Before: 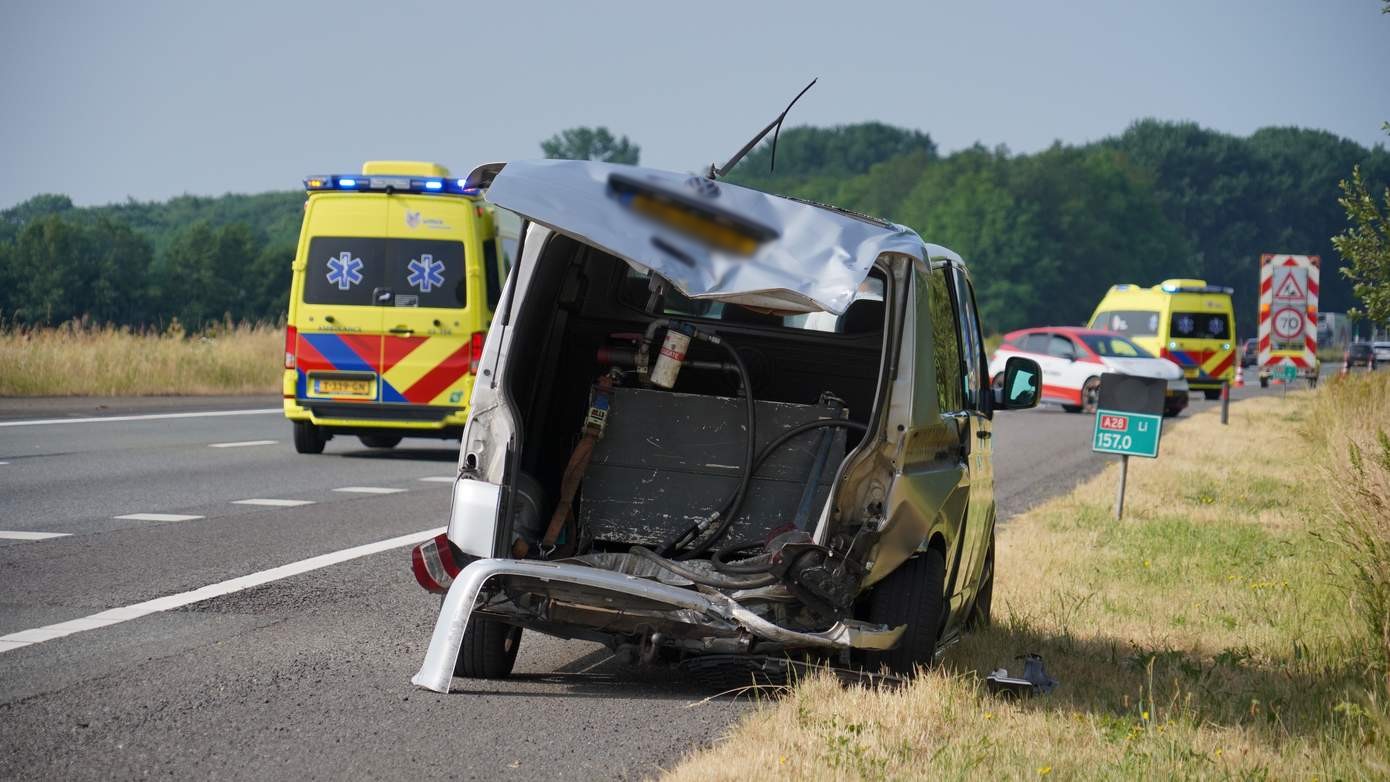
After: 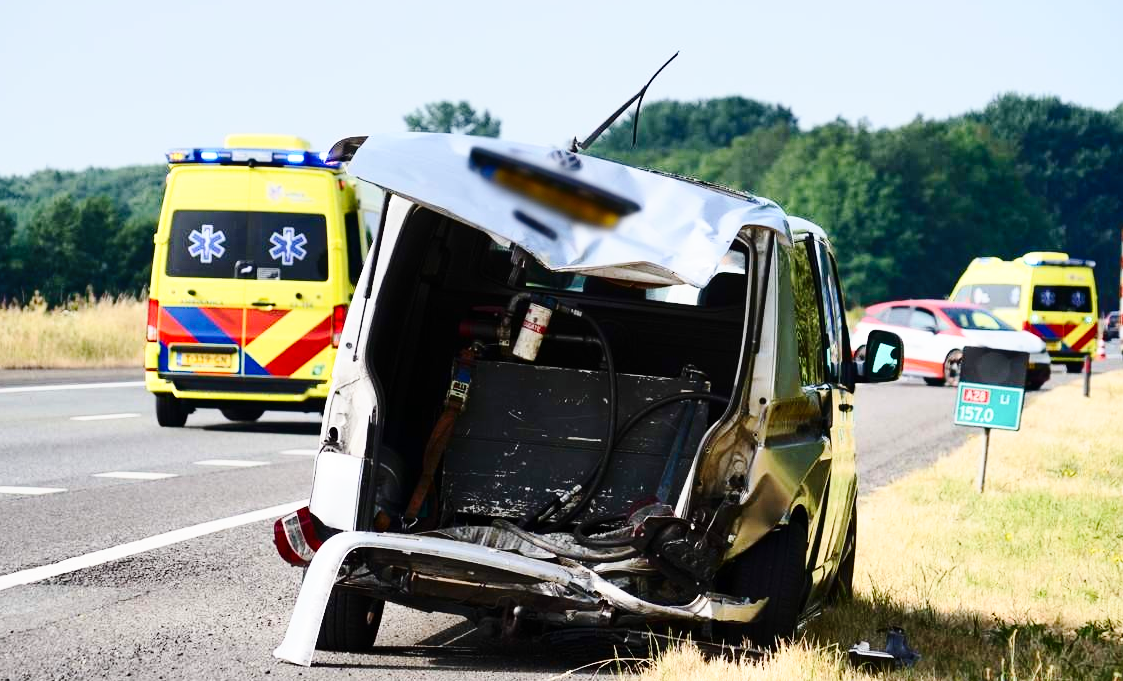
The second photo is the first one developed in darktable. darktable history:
crop: left 9.975%, top 3.495%, right 9.213%, bottom 9.417%
contrast brightness saturation: contrast 0.285
base curve: curves: ch0 [(0, 0) (0.028, 0.03) (0.121, 0.232) (0.46, 0.748) (0.859, 0.968) (1, 1)], preserve colors none
